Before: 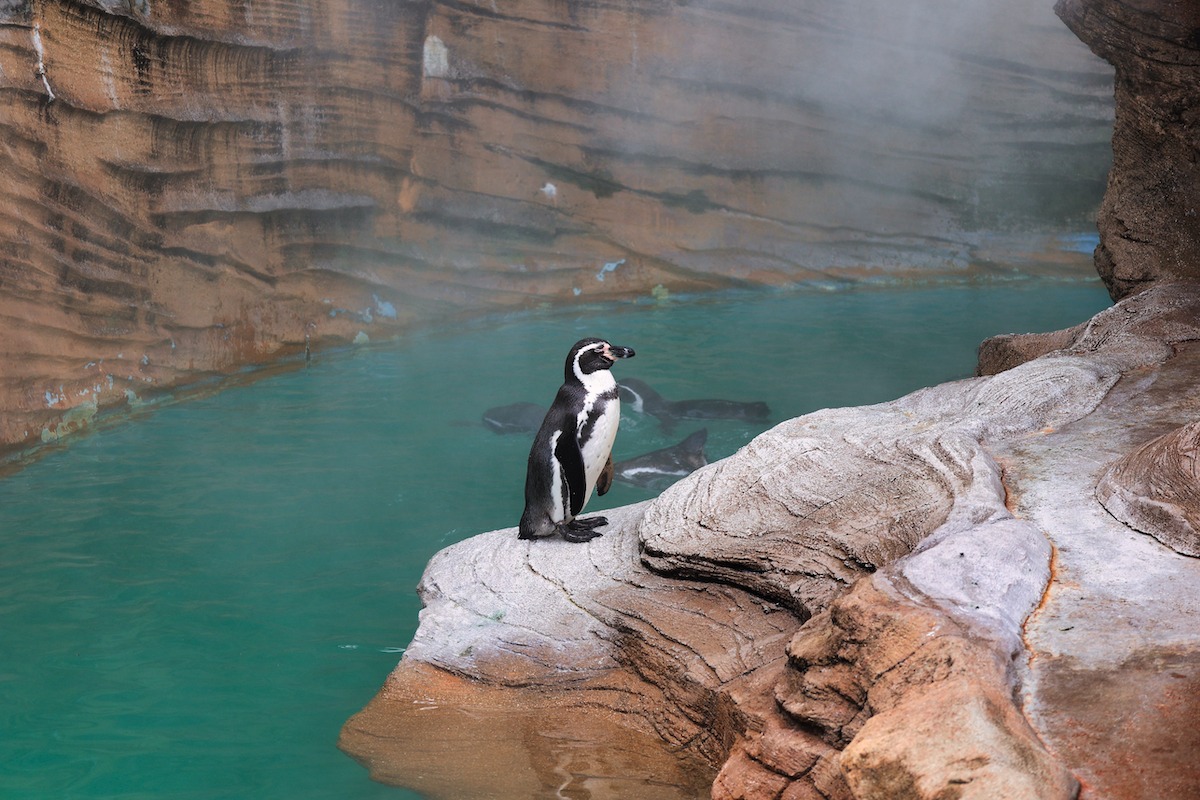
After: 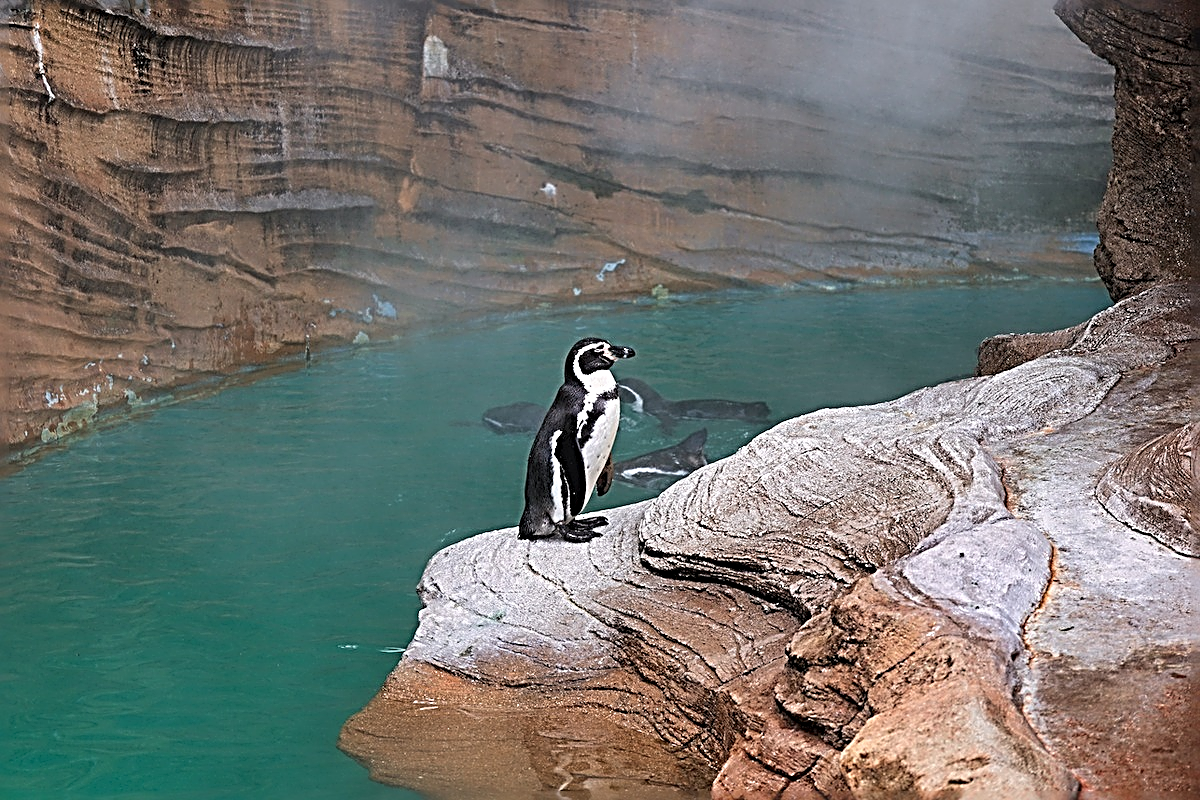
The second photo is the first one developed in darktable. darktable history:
sharpen: radius 3.204, amount 1.748
